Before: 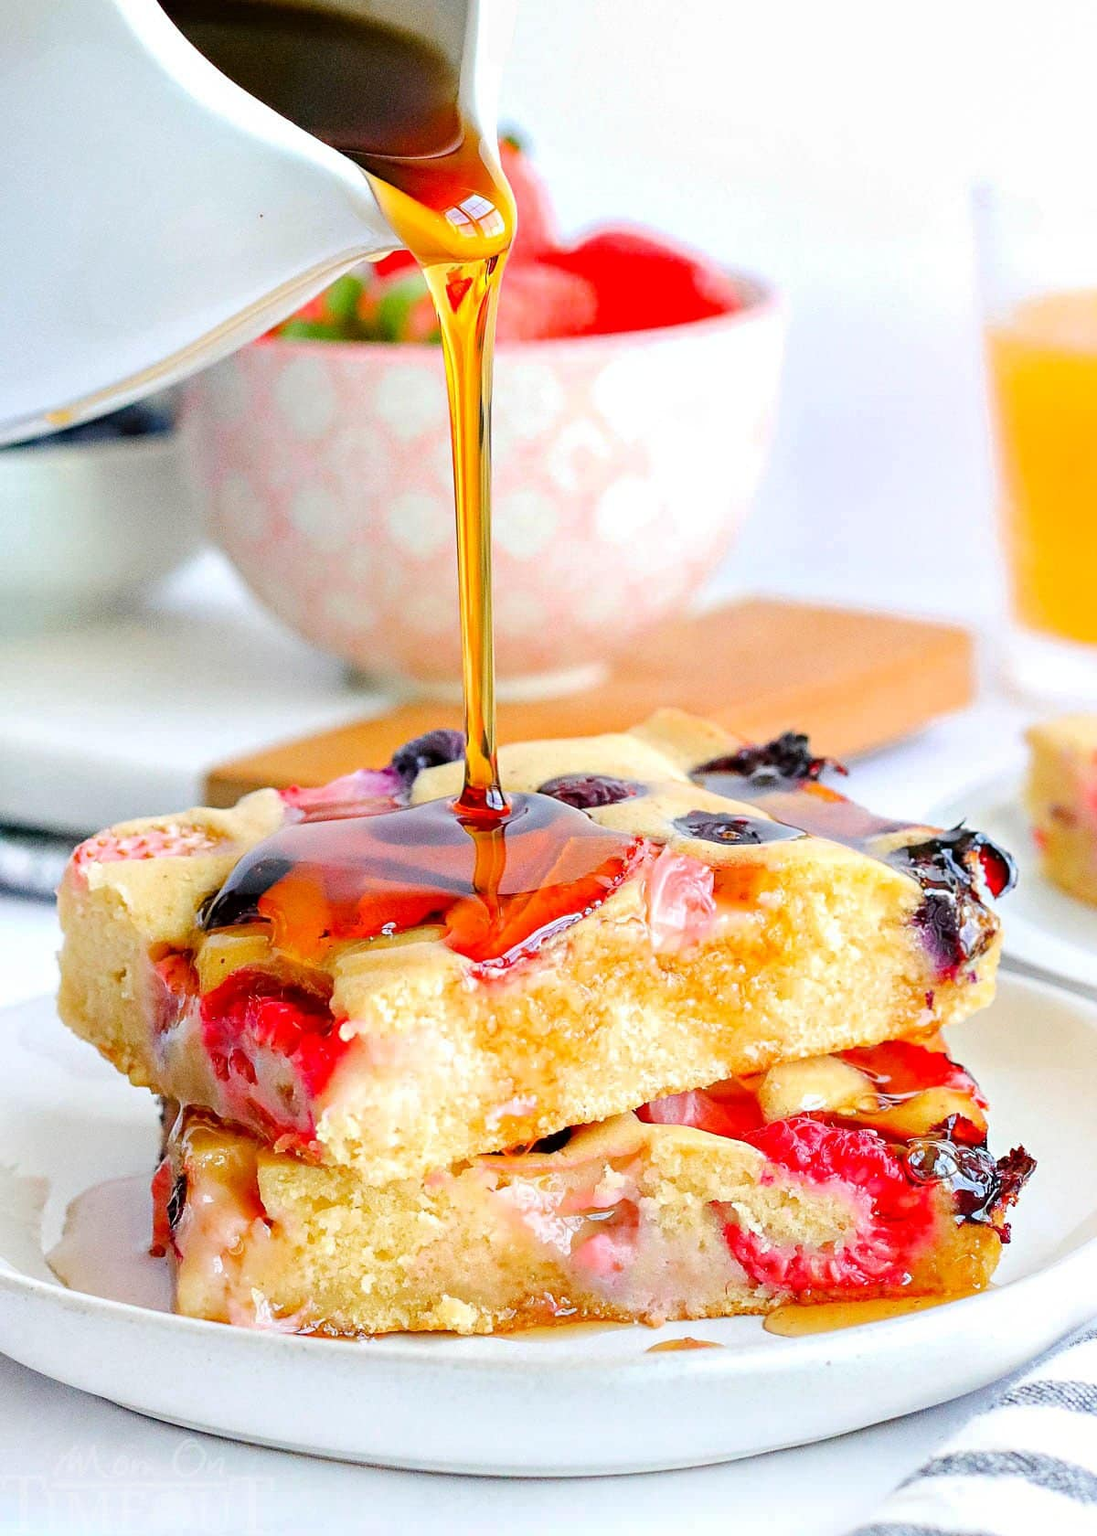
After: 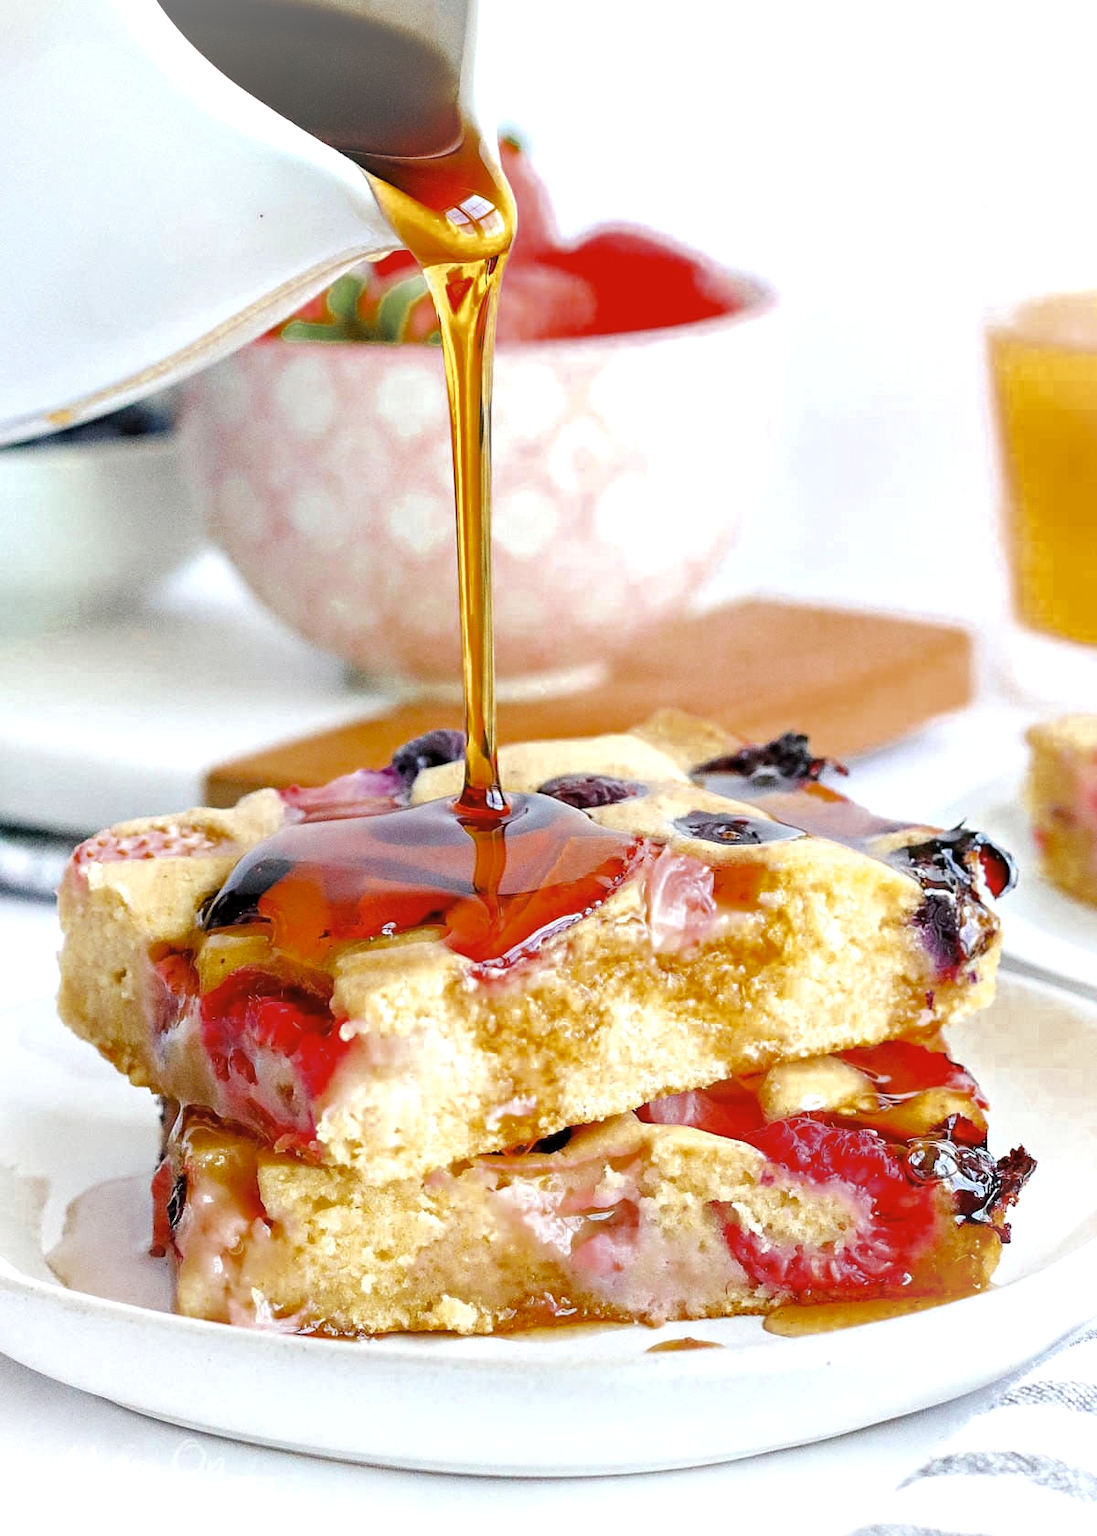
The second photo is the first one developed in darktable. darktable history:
exposure: exposure 0.191 EV, compensate highlight preservation false
vignetting: brightness 0.281, saturation -0.002
color zones: curves: ch0 [(0.11, 0.396) (0.195, 0.36) (0.25, 0.5) (0.303, 0.412) (0.357, 0.544) (0.75, 0.5) (0.967, 0.328)]; ch1 [(0, 0.468) (0.112, 0.512) (0.202, 0.6) (0.25, 0.5) (0.307, 0.352) (0.357, 0.544) (0.75, 0.5) (0.963, 0.524)]
levels: mode automatic, black 0.04%, levels [0, 0.499, 1]
color correction: highlights b* 0.022, saturation 0.767
